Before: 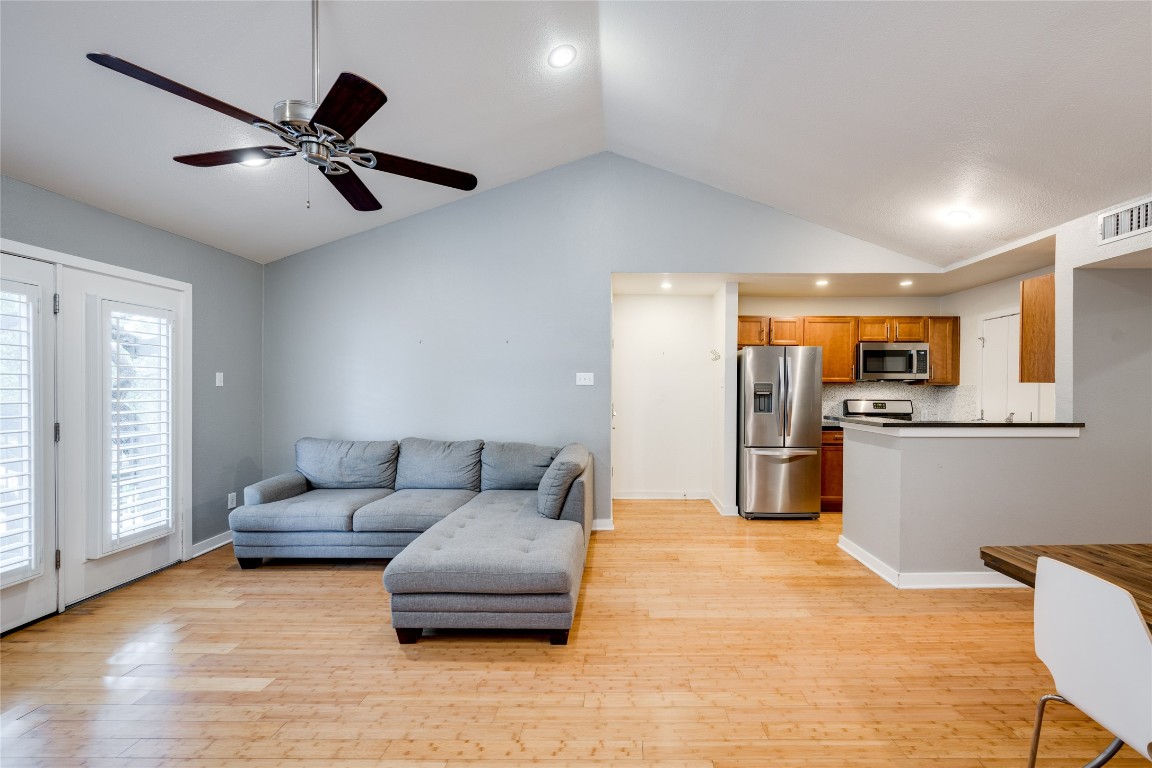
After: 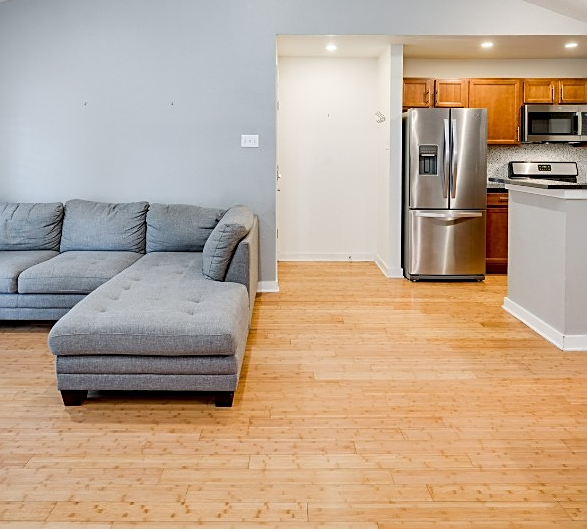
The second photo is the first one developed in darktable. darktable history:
crop and rotate: left 29.141%, top 31.009%, right 19.85%
tone equalizer: edges refinement/feathering 500, mask exposure compensation -1.57 EV, preserve details no
sharpen: on, module defaults
